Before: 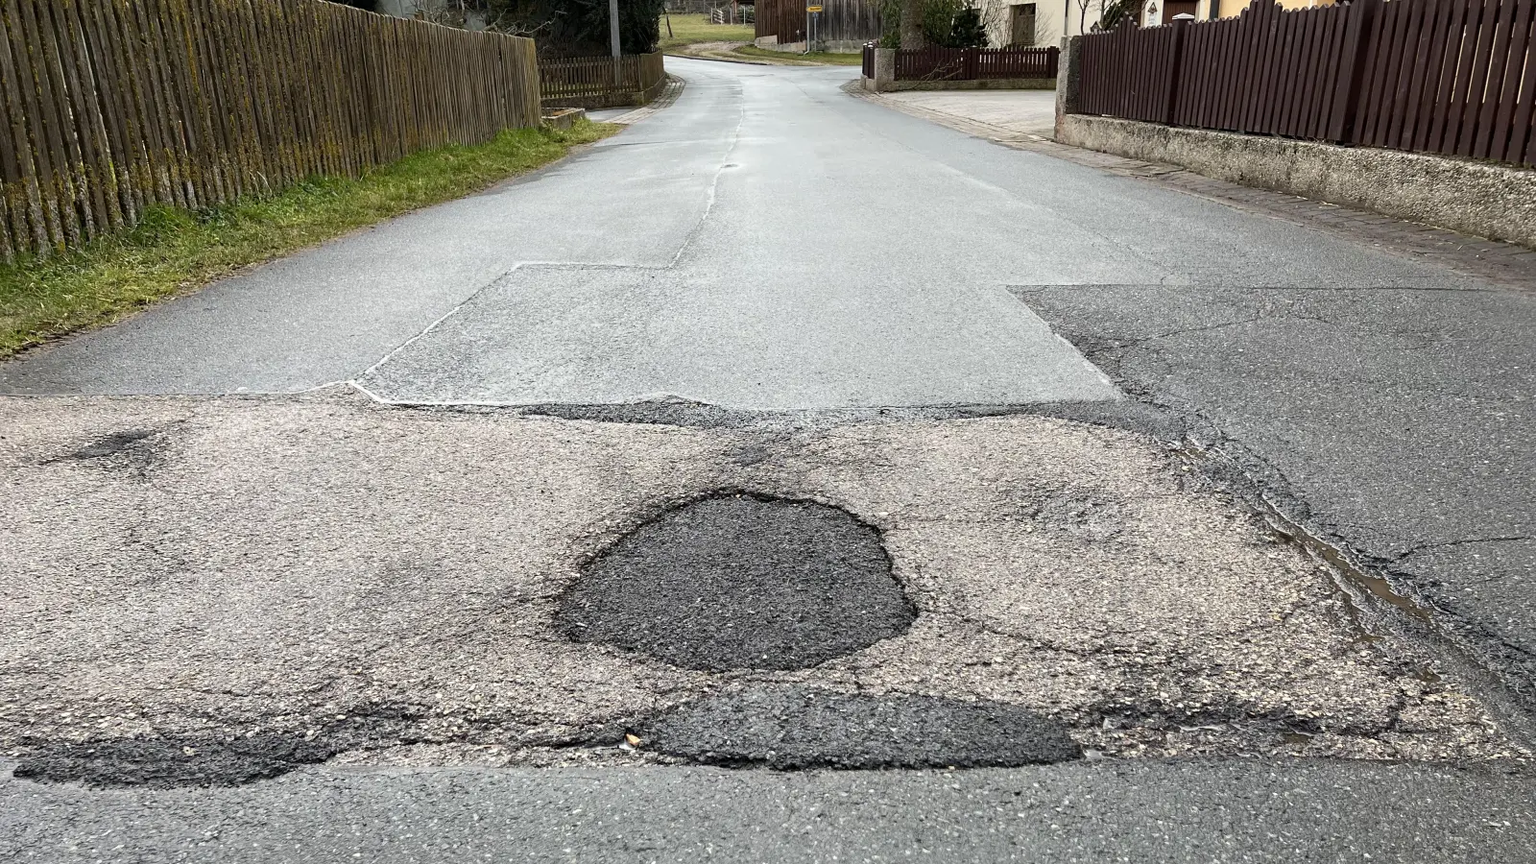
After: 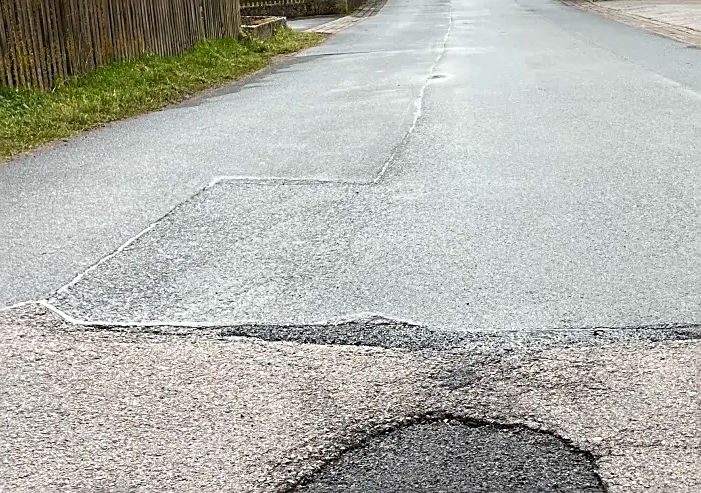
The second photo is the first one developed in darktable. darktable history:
crop: left 20.246%, top 10.775%, right 35.888%, bottom 34.363%
local contrast: highlights 107%, shadows 98%, detail 119%, midtone range 0.2
sharpen: on, module defaults
